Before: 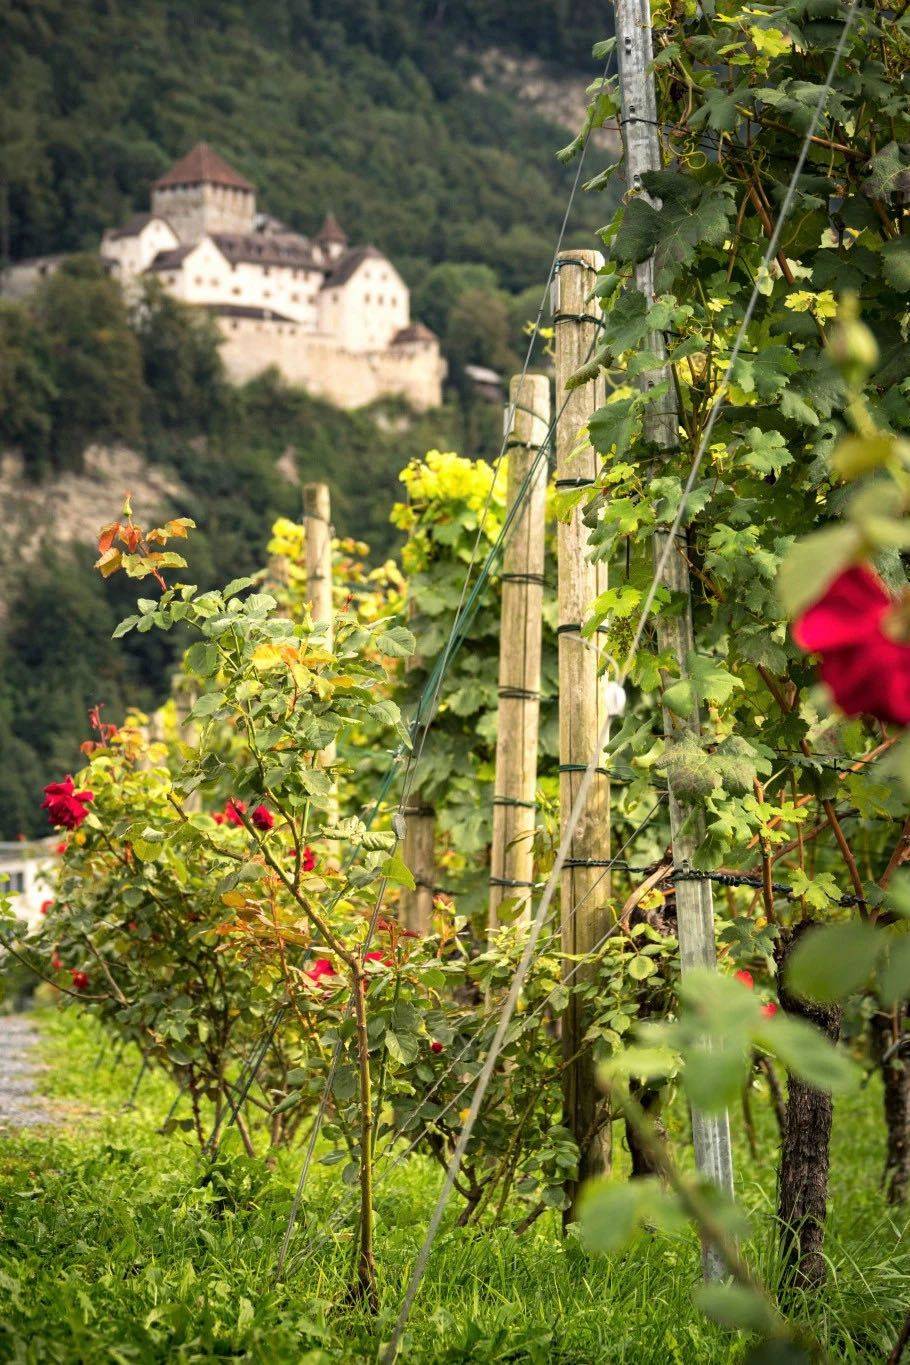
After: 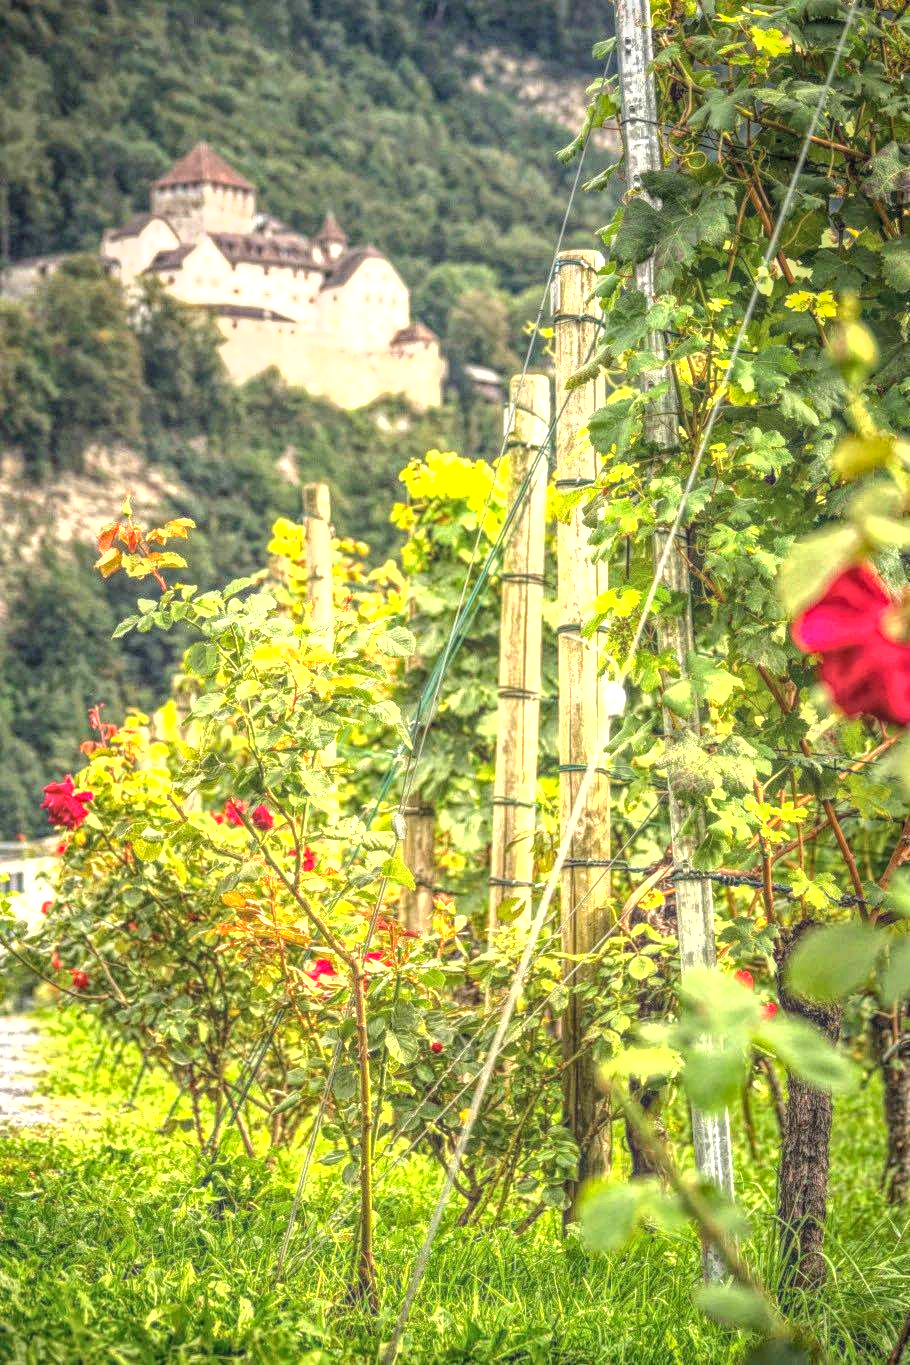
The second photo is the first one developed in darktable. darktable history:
local contrast: highlights 20%, shadows 25%, detail 200%, midtone range 0.2
exposure: exposure 1.163 EV, compensate highlight preservation false
